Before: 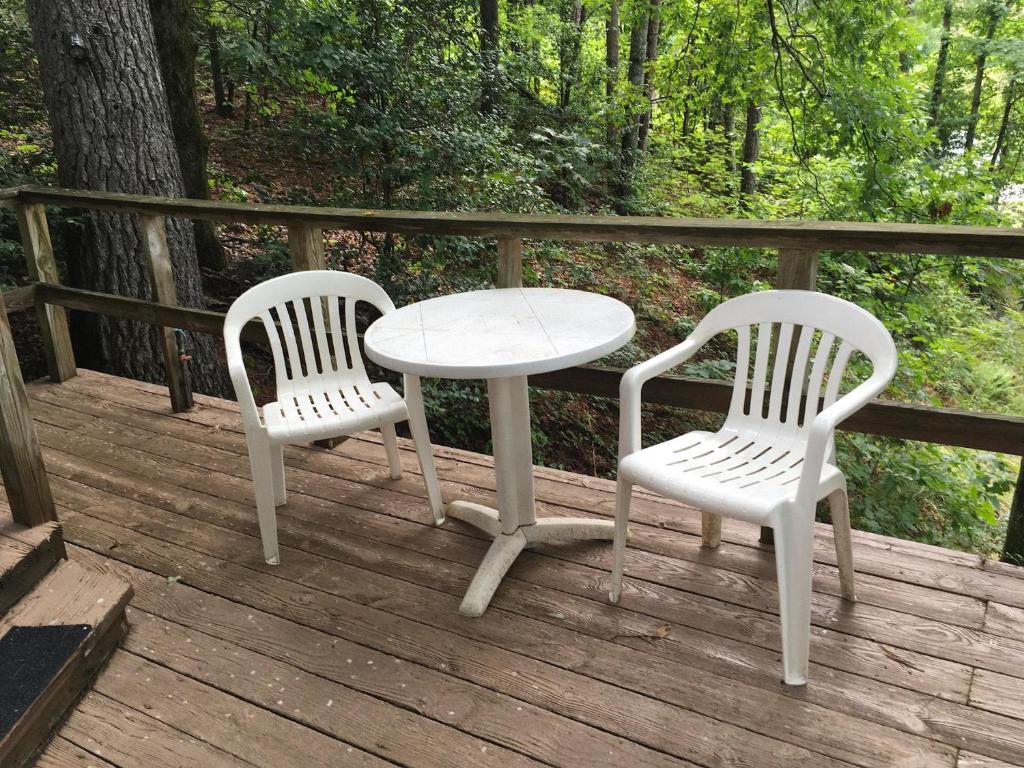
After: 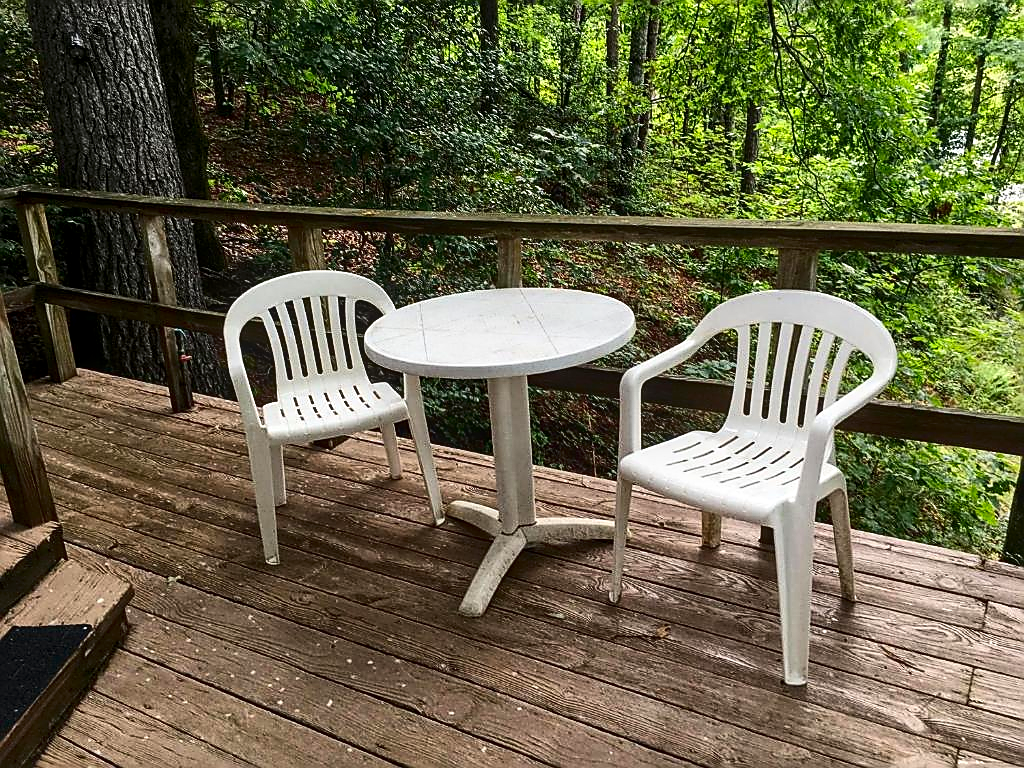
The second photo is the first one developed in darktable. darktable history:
contrast brightness saturation: contrast 0.212, brightness -0.108, saturation 0.208
local contrast: on, module defaults
sharpen: radius 1.393, amount 1.257, threshold 0.682
tone equalizer: on, module defaults
